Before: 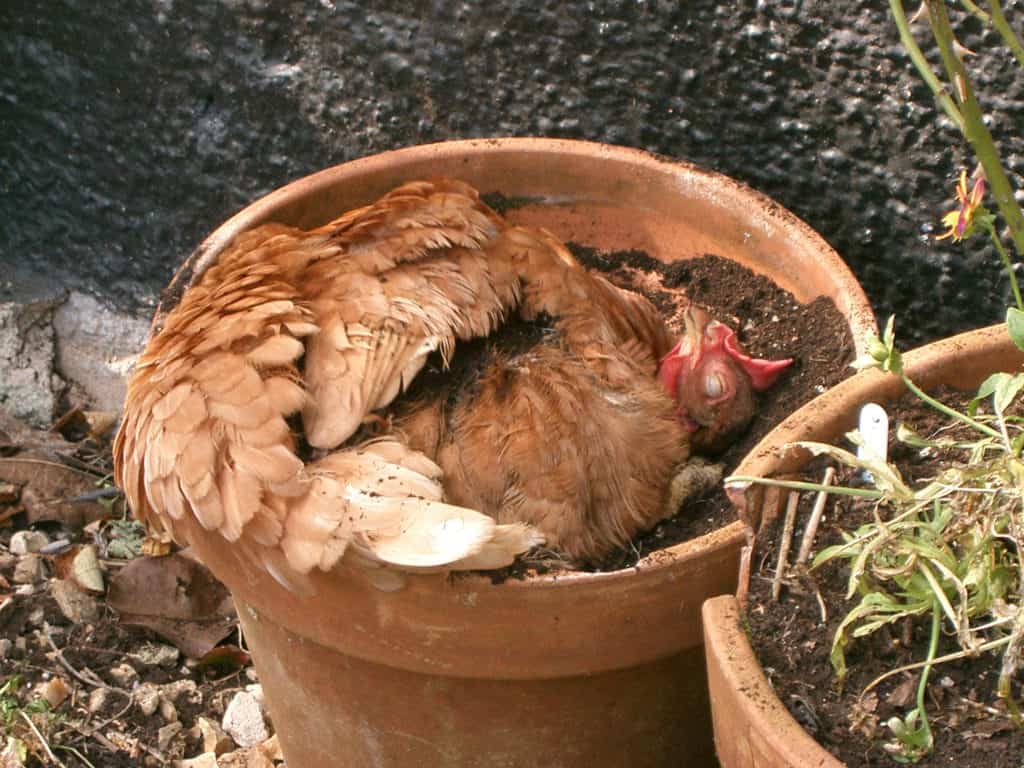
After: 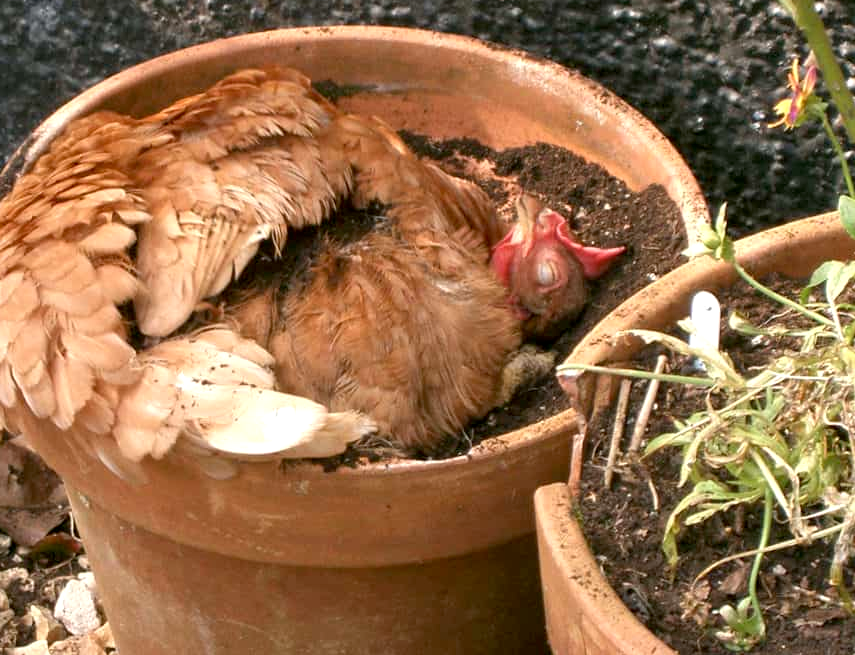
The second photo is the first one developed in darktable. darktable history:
crop: left 16.482%, top 14.669%
exposure: black level correction 0.005, exposure 0.273 EV, compensate highlight preservation false
